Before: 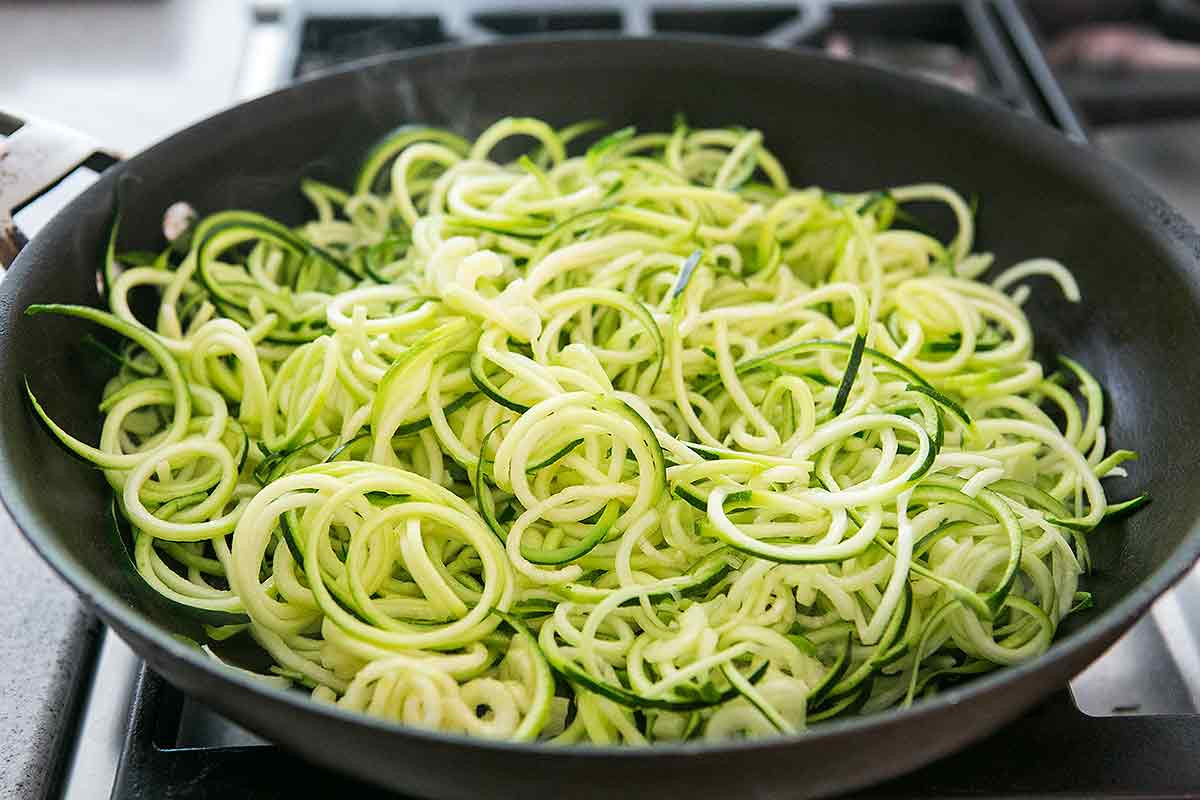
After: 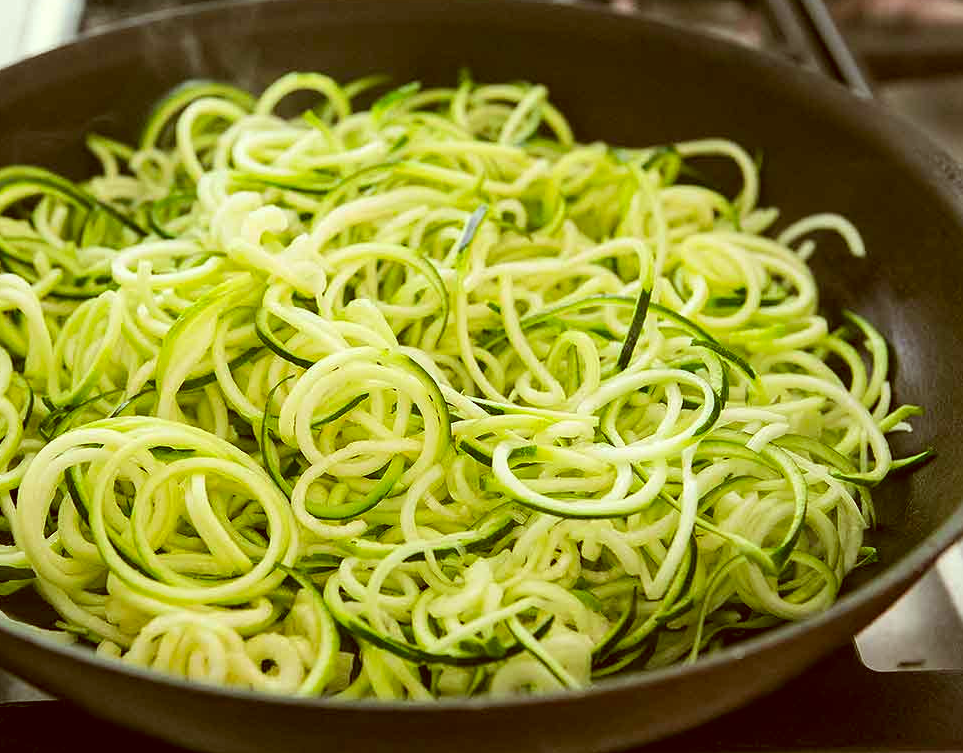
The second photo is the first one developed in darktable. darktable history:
crop and rotate: left 17.959%, top 5.771%, right 1.742%
color correction: highlights a* -5.3, highlights b* 9.8, shadows a* 9.8, shadows b* 24.26
